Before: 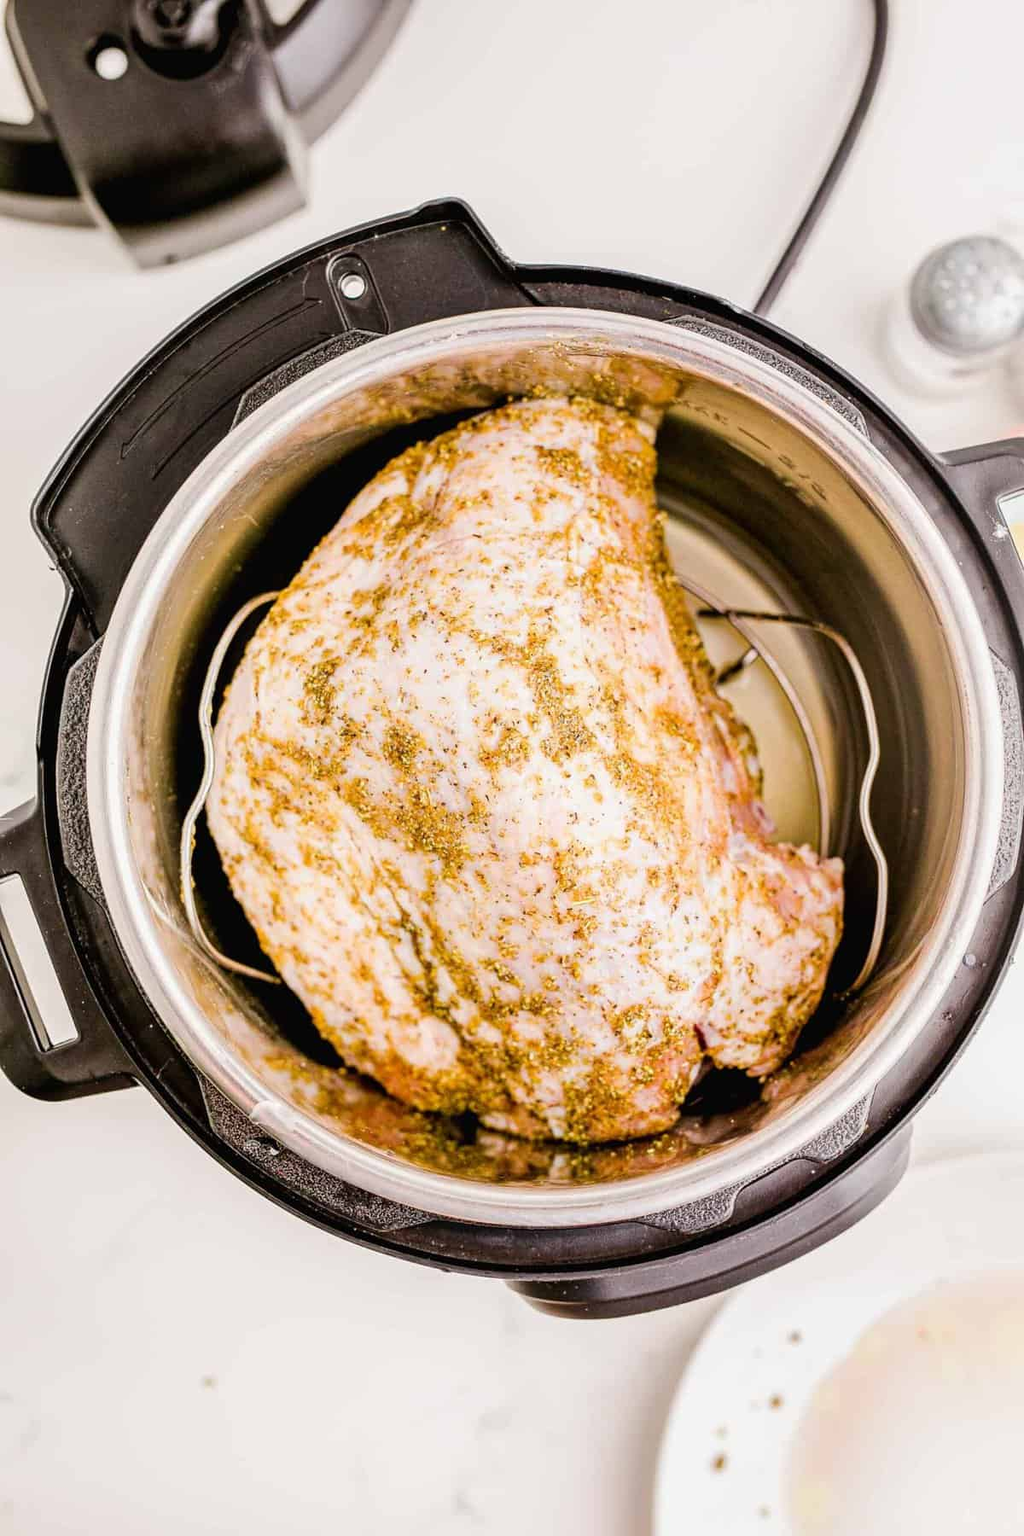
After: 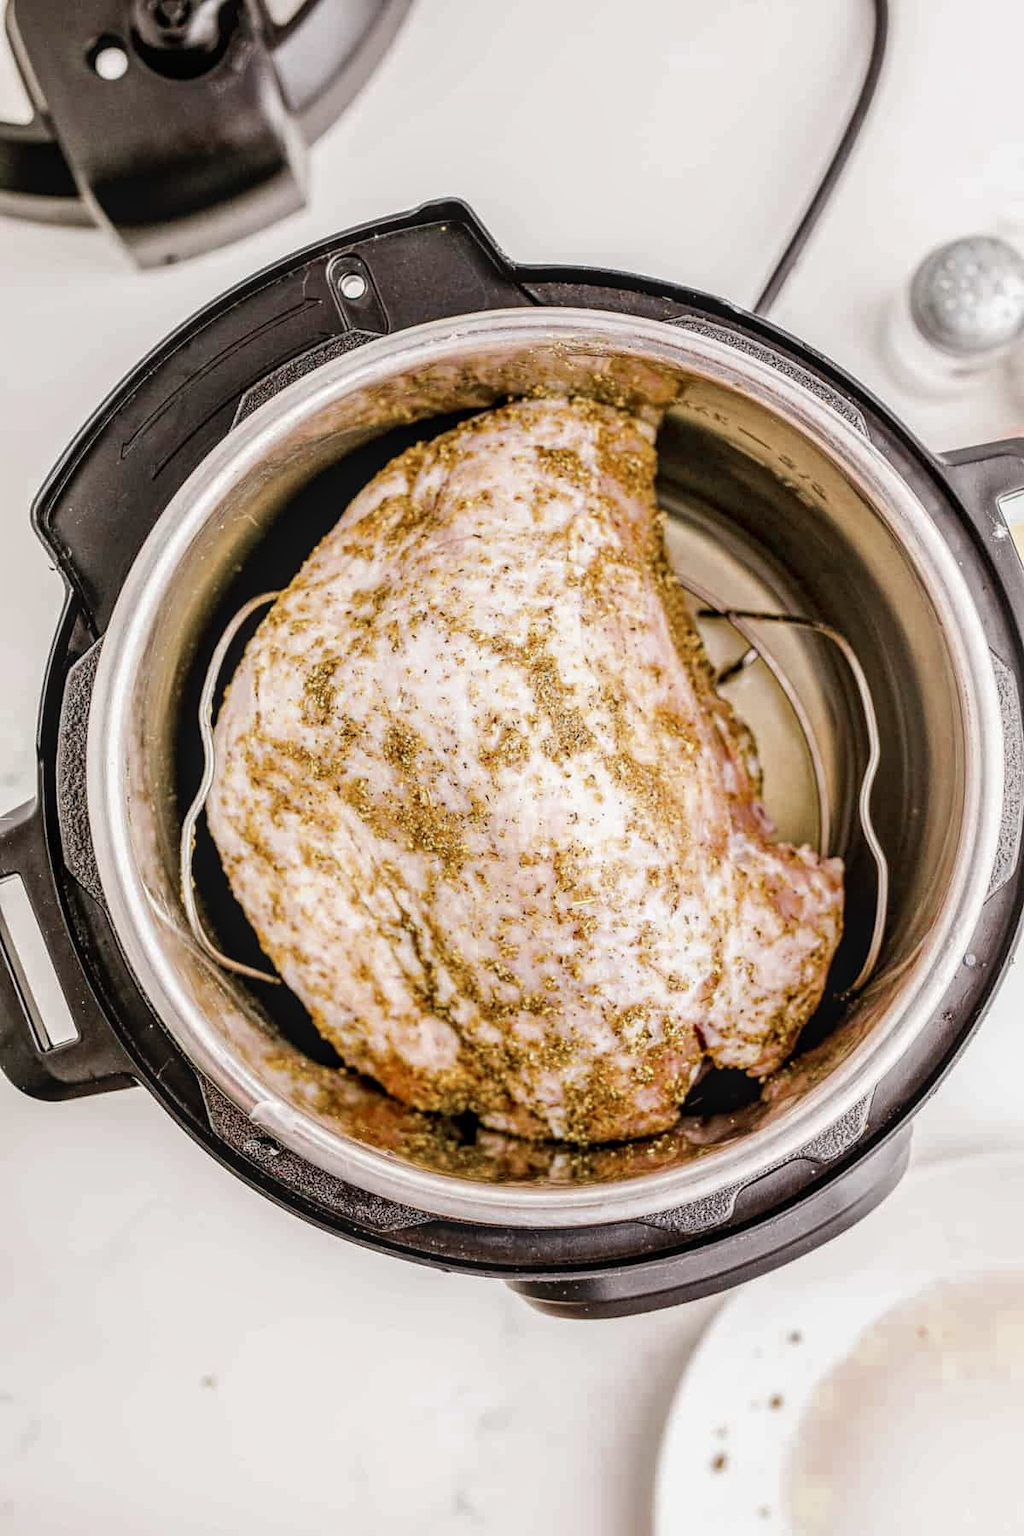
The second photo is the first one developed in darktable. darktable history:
color zones: curves: ch0 [(0, 0.5) (0.125, 0.4) (0.25, 0.5) (0.375, 0.4) (0.5, 0.4) (0.625, 0.35) (0.75, 0.35) (0.875, 0.5)]; ch1 [(0, 0.35) (0.125, 0.45) (0.25, 0.35) (0.375, 0.35) (0.5, 0.35) (0.625, 0.35) (0.75, 0.45) (0.875, 0.35)]; ch2 [(0, 0.6) (0.125, 0.5) (0.25, 0.5) (0.375, 0.6) (0.5, 0.6) (0.625, 0.5) (0.75, 0.5) (0.875, 0.5)]
local contrast: on, module defaults
